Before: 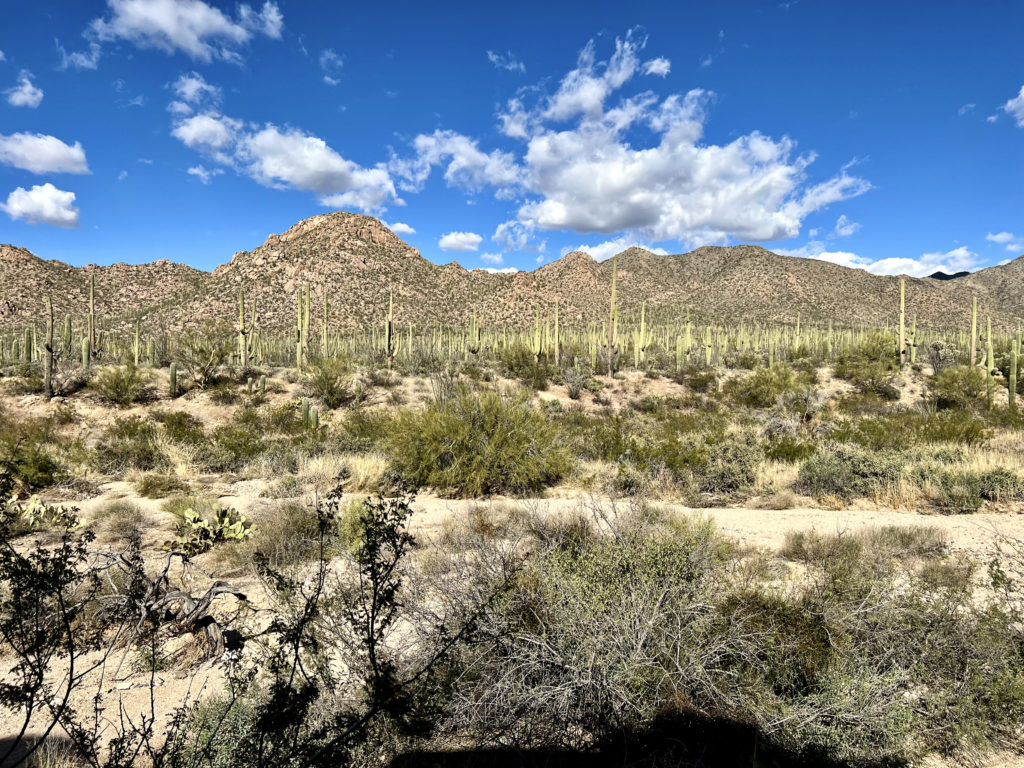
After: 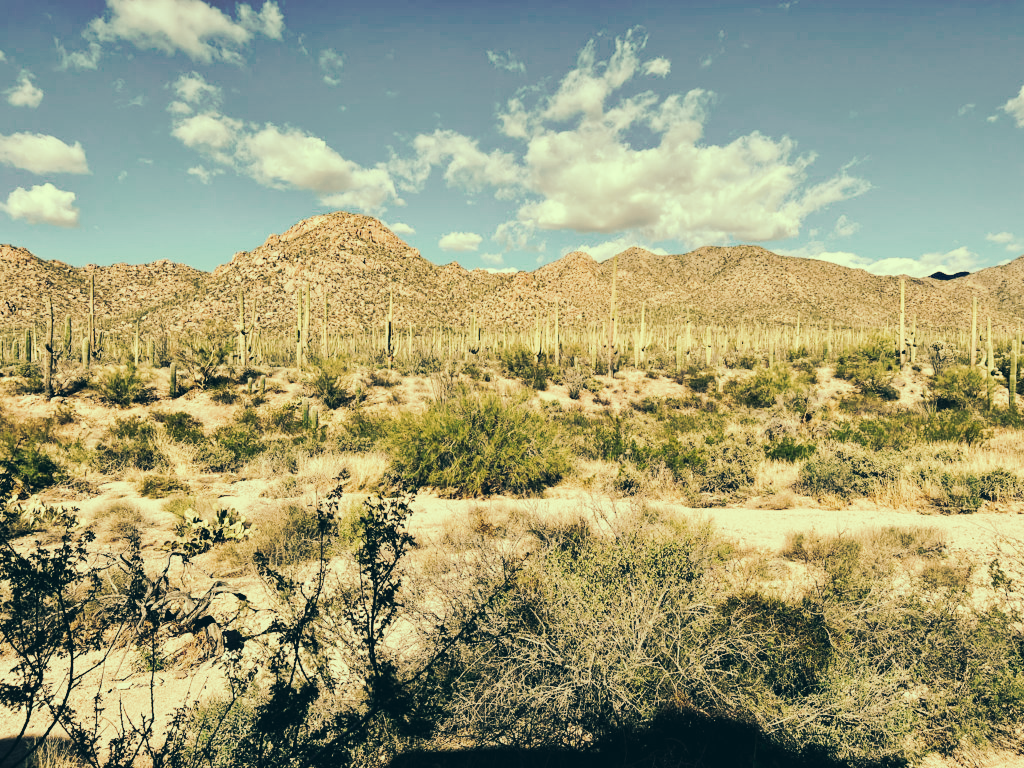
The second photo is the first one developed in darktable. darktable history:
tone curve: curves: ch0 [(0, 0) (0.003, 0.003) (0.011, 0.011) (0.025, 0.024) (0.044, 0.043) (0.069, 0.067) (0.1, 0.096) (0.136, 0.131) (0.177, 0.171) (0.224, 0.216) (0.277, 0.266) (0.335, 0.322) (0.399, 0.384) (0.468, 0.45) (0.543, 0.565) (0.623, 0.641) (0.709, 0.723) (0.801, 0.81) (0.898, 0.902) (1, 1)], preserve colors none
color look up table: target L [92.68, 91.77, 88.56, 81.47, 79.13, 76.89, 75.96, 60.49, 66.56, 55.87, 47.19, 37.06, 17.51, 200, 92.48, 84.64, 81.8, 76.68, 81.33, 69.98, 73.19, 61.82, 56.75, 49.5, 10.94, 5.831, 88.24, 90.88, 79.39, 79.67, 85.33, 80.82, 61.35, 65.92, 55.34, 69.13, 47.28, 34.68, 27.46, 37.21, 10.93, 5.83, 85.26, 85.41, 72.81, 63.4, 62.26, 44.05, 11.71], target a [-15.25, -13.82, -29.23, -33.54, -24.12, -11.89, -9.935, -56.05, -2.472, -28.43, -42.31, -18.82, -19.1, 0, -7.572, 4.52, 3.678, 19.73, 15.1, 5.245, 33.84, 21.28, 40.58, 51.98, 14.61, -5.95, -2.46, -4.841, -2.52, 19, 3.945, 5.417, 20.63, 18.08, 0.087, 19.32, 11.02, 45.19, -9.153, 22.33, 1.577, -3.52, -37.05, -8.46, -30.32, -24.41, -1.939, -31.6, -6.006], target b [24.38, 45.16, 43.8, 36.9, 32.09, 50.79, 24.59, 47.02, 39.44, 16.33, 30.57, 28.53, 3.012, 0, 24.84, 38.47, 26.83, 71.72, 29.74, 66.3, 42.62, 43.31, 56.34, 30.9, -0.837, -6.831, 21.6, 19.58, 3.512, 20.12, 16.59, 5.285, 17.68, 12.33, -12.47, 3.108, -8.053, 8.212, 0.34, -27.22, -25.89, -9.864, 16.94, 10.05, 8.887, -1.96, 14.86, -0.599, -16.18], num patches 49
